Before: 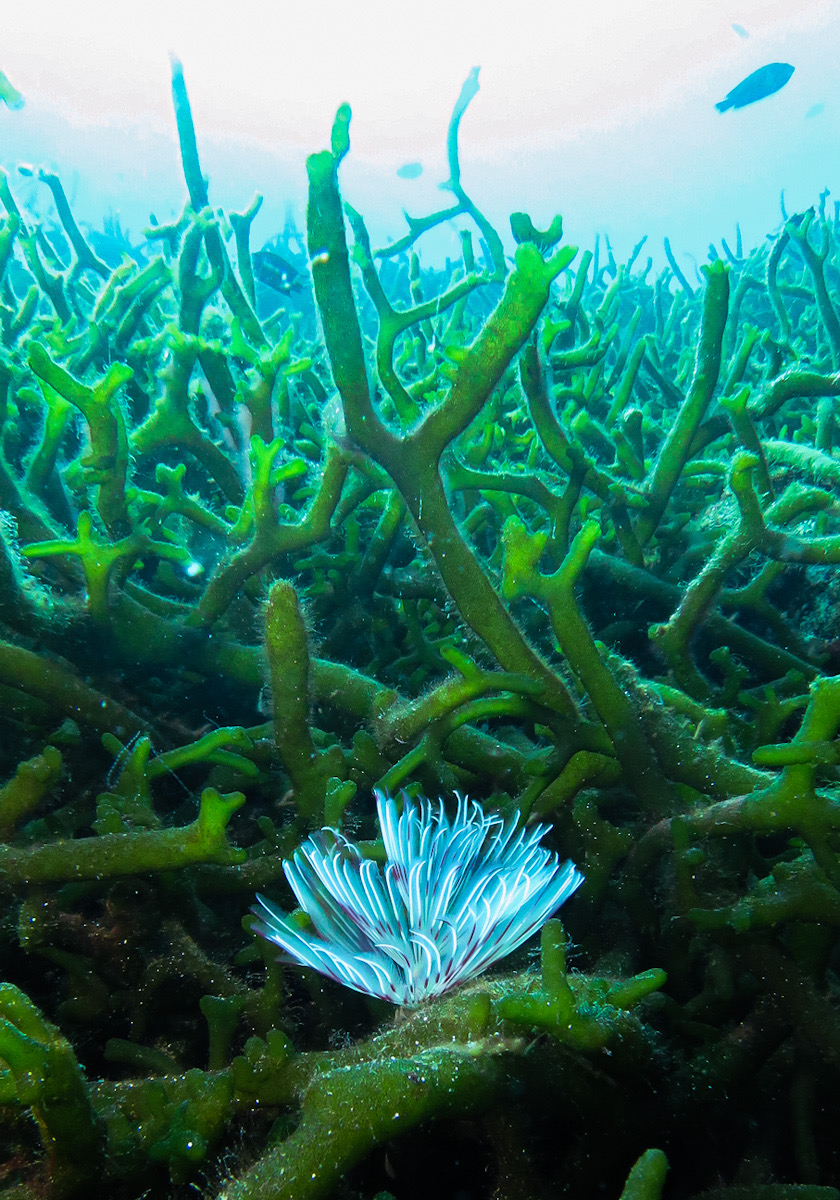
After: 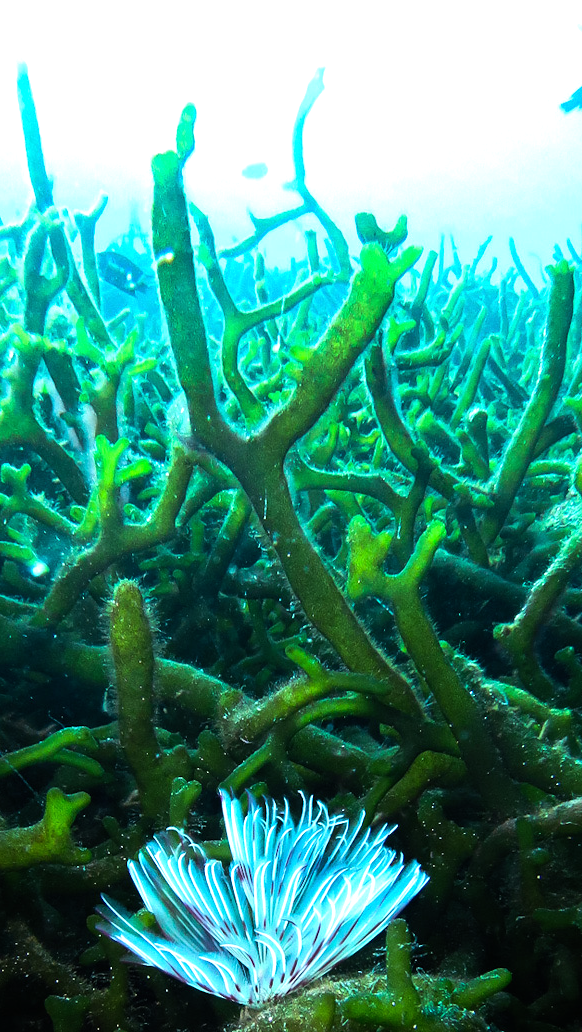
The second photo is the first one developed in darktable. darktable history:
crop: left 18.479%, right 12.2%, bottom 13.971%
tone equalizer: -8 EV -0.75 EV, -7 EV -0.7 EV, -6 EV -0.6 EV, -5 EV -0.4 EV, -3 EV 0.4 EV, -2 EV 0.6 EV, -1 EV 0.7 EV, +0 EV 0.75 EV, edges refinement/feathering 500, mask exposure compensation -1.57 EV, preserve details no
